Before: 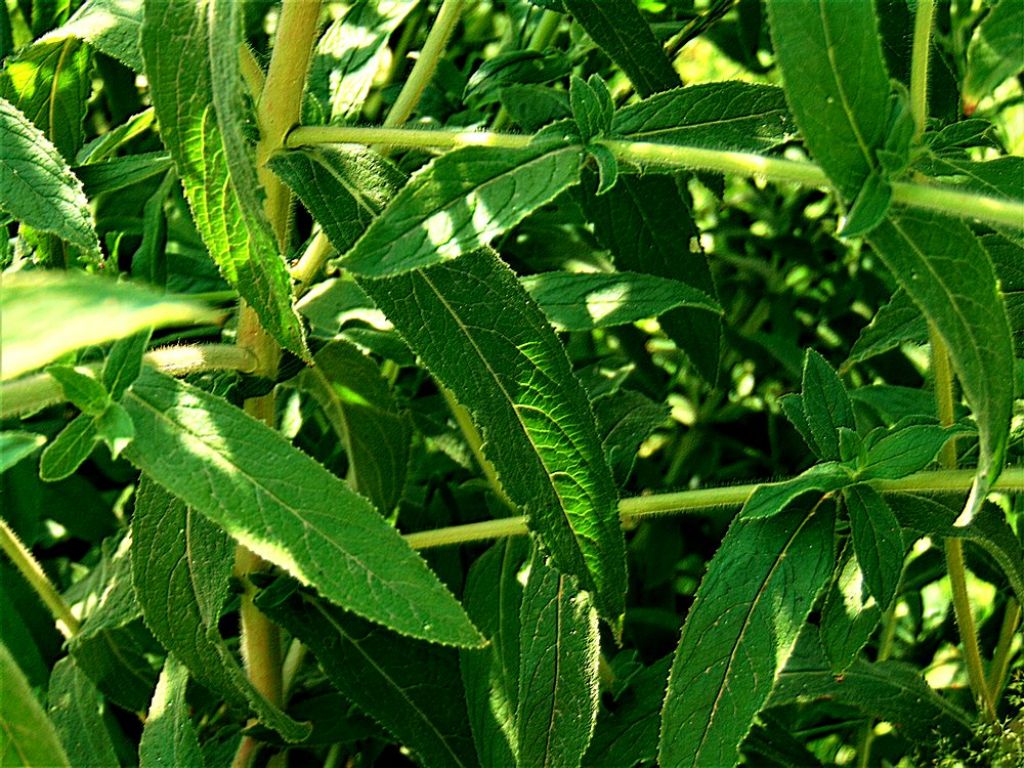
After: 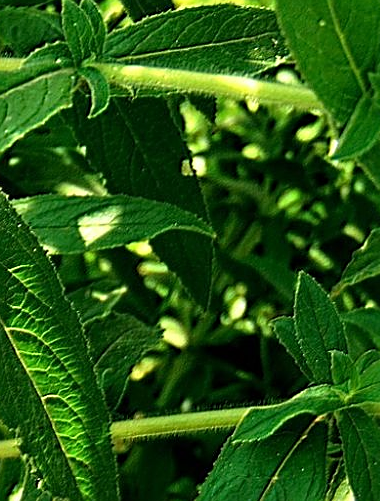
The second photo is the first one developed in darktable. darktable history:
sharpen: on, module defaults
crop and rotate: left 49.681%, top 10.111%, right 13.127%, bottom 24.654%
